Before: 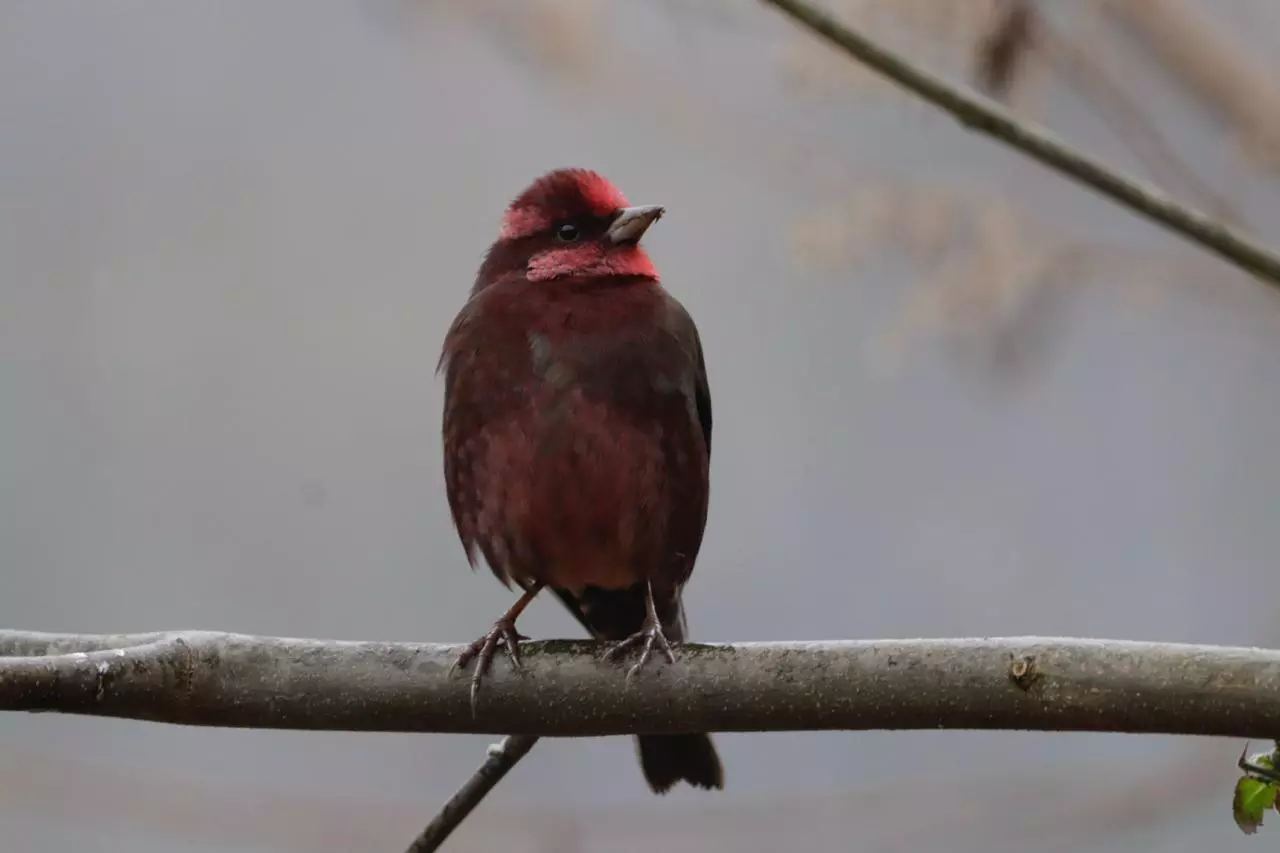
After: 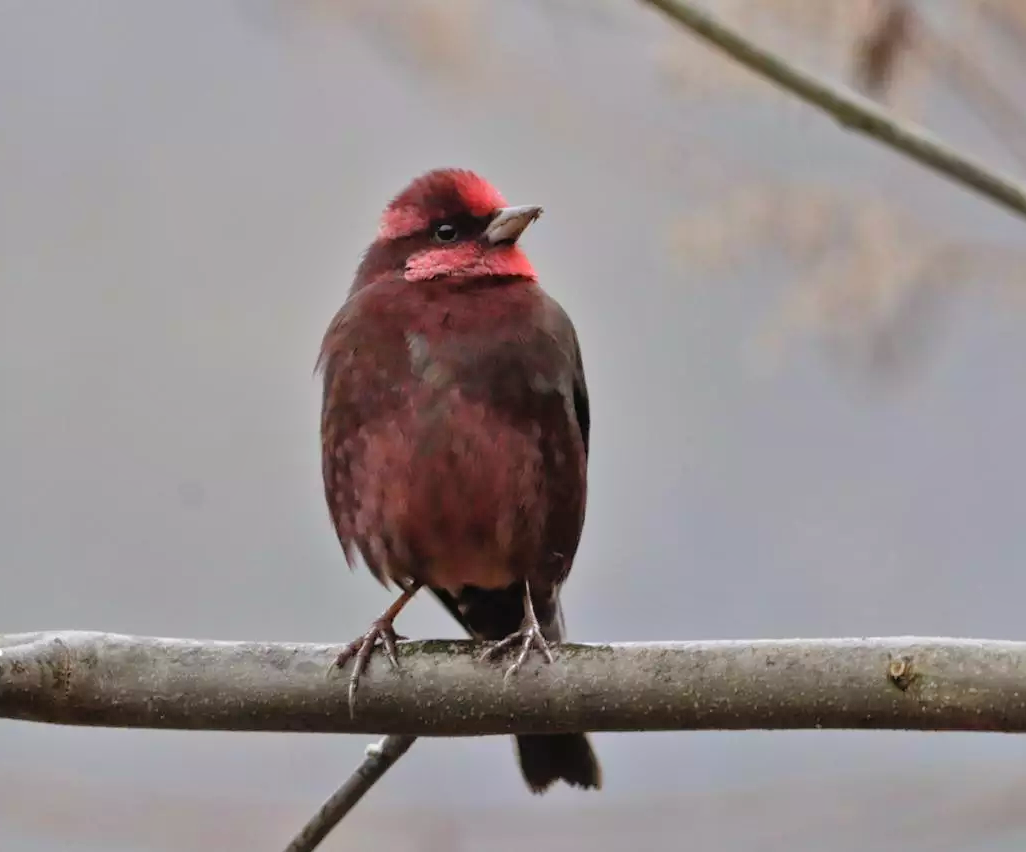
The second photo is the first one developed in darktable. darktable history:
tone equalizer: -7 EV 0.15 EV, -6 EV 0.6 EV, -5 EV 1.15 EV, -4 EV 1.33 EV, -3 EV 1.15 EV, -2 EV 0.6 EV, -1 EV 0.15 EV, mask exposure compensation -0.5 EV
crop and rotate: left 9.597%, right 10.195%
